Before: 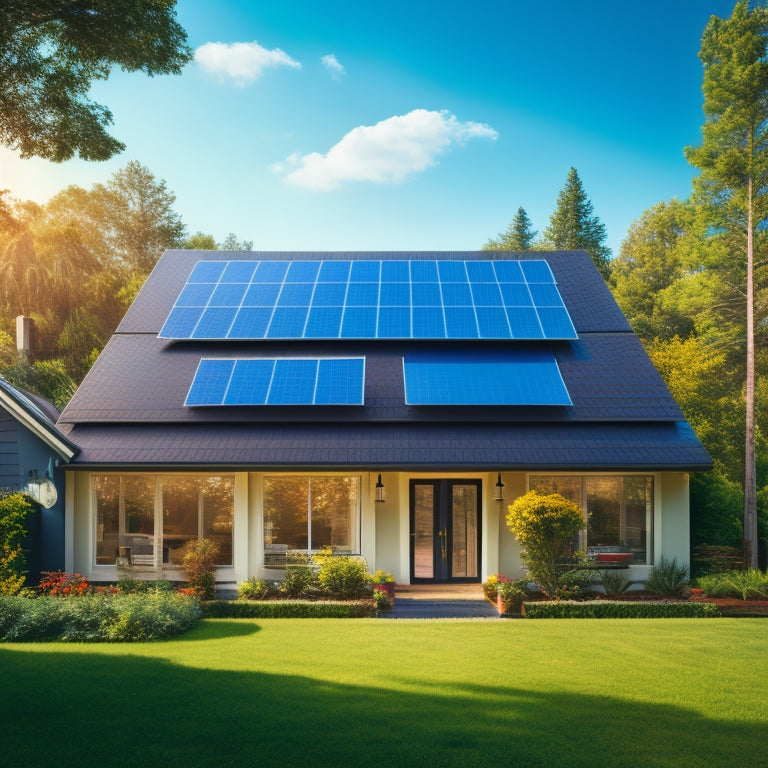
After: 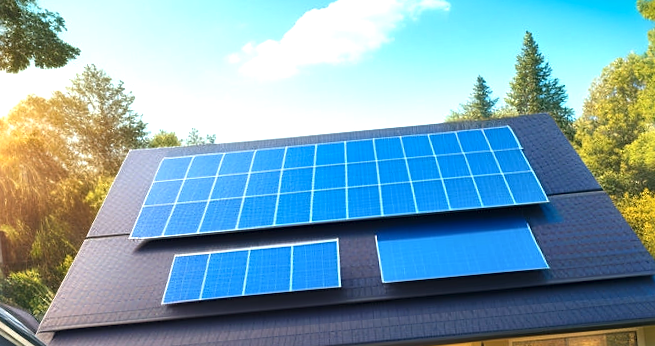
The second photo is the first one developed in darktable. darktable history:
rotate and perspective: rotation -5.2°, automatic cropping off
exposure: exposure 0.6 EV, compensate highlight preservation false
crop: left 7.036%, top 18.398%, right 14.379%, bottom 40.043%
contrast equalizer: octaves 7, y [[0.6 ×6], [0.55 ×6], [0 ×6], [0 ×6], [0 ×6]], mix -0.2
base curve: curves: ch0 [(0, 0) (0.472, 0.455) (1, 1)], preserve colors none
sharpen: radius 1.864, amount 0.398, threshold 1.271
local contrast: mode bilateral grid, contrast 25, coarseness 60, detail 151%, midtone range 0.2
